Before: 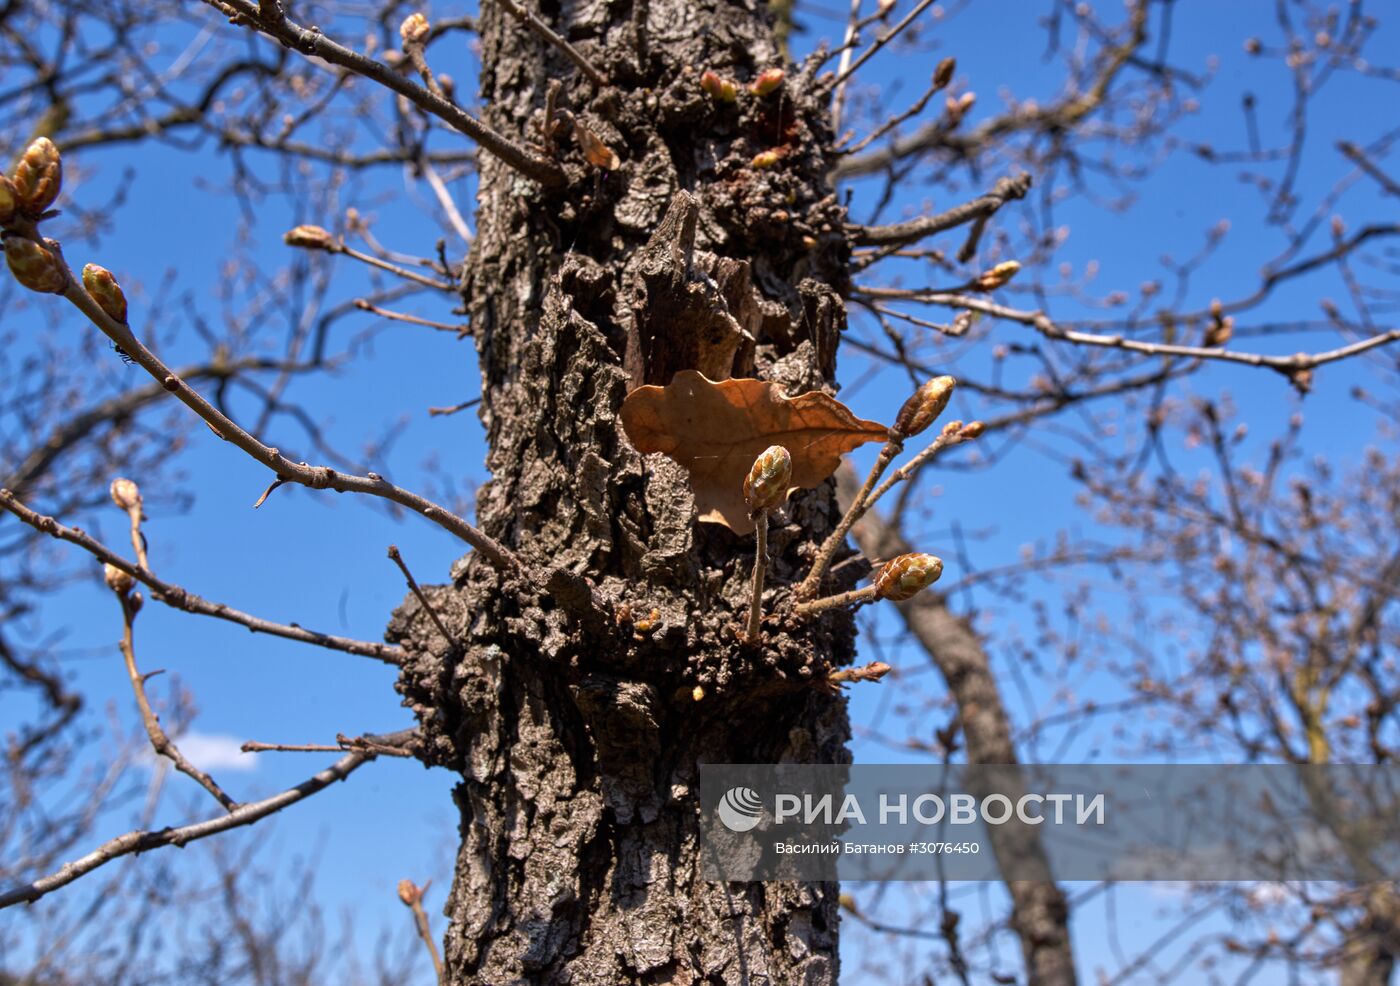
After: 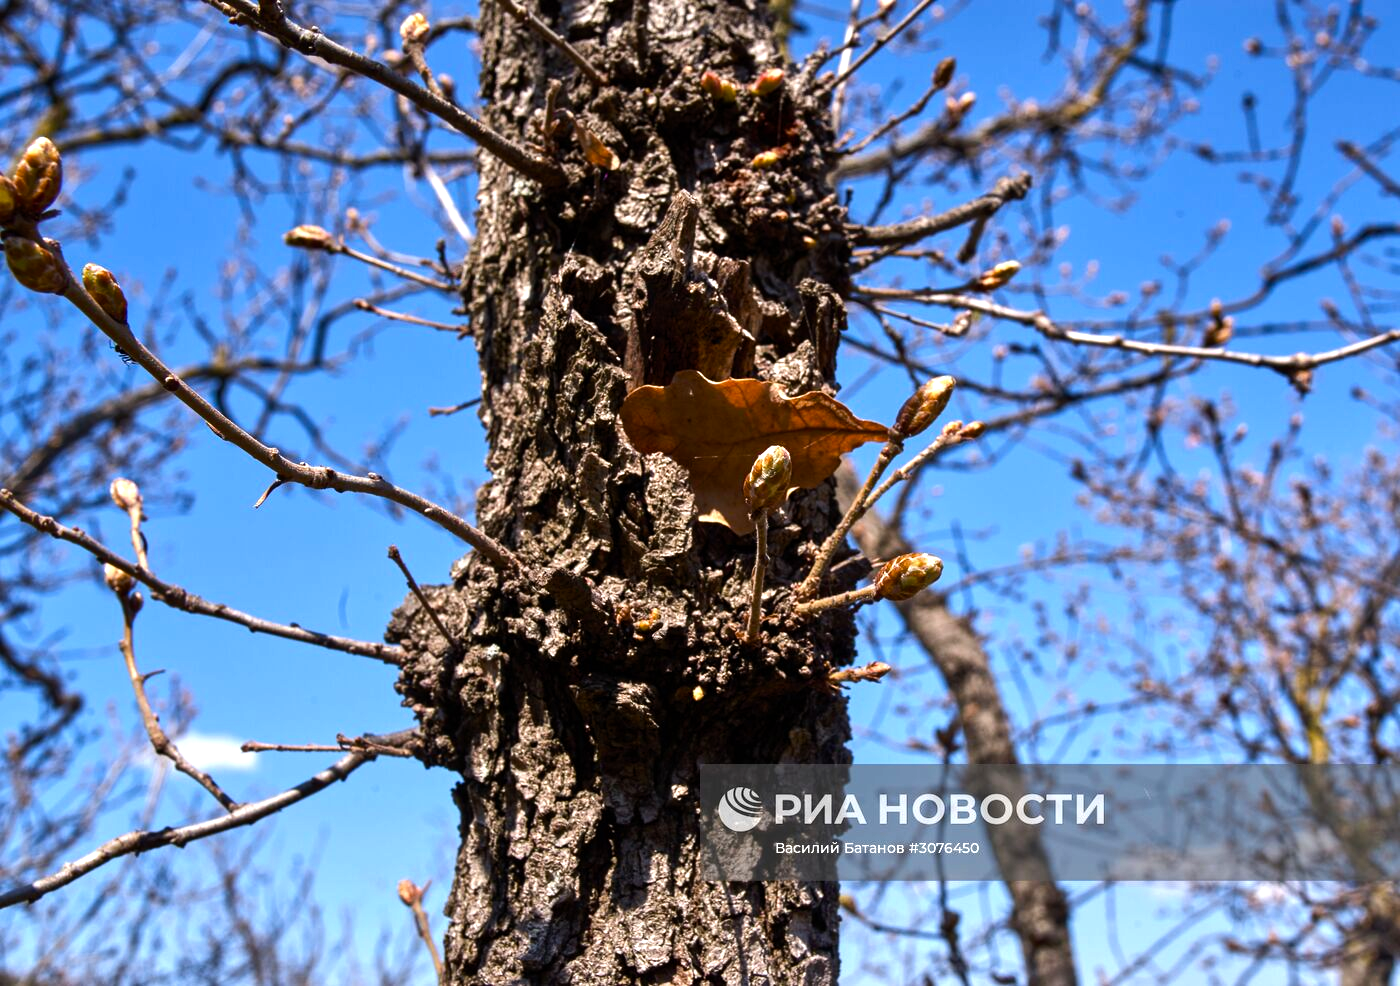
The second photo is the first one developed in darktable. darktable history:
color balance rgb: perceptual saturation grading › global saturation 20%, perceptual saturation grading › highlights -24.876%, perceptual saturation grading › shadows 25.578%, perceptual brilliance grading › highlights 20.324%, perceptual brilliance grading › mid-tones 19.362%, perceptual brilliance grading › shadows -20.717%
